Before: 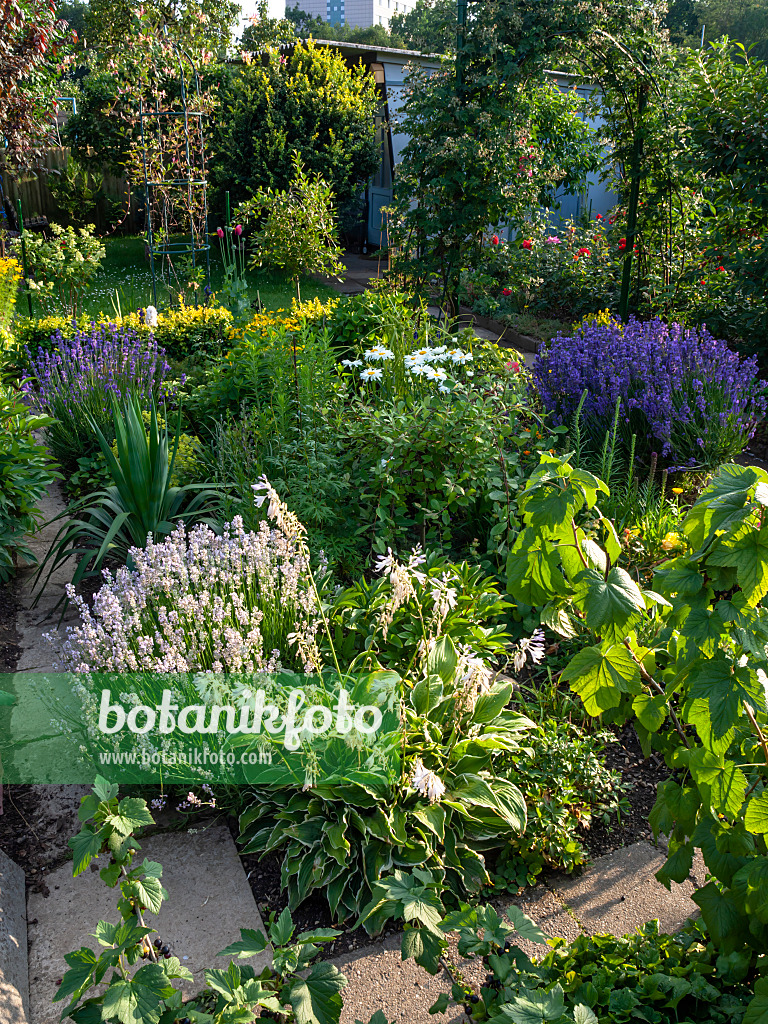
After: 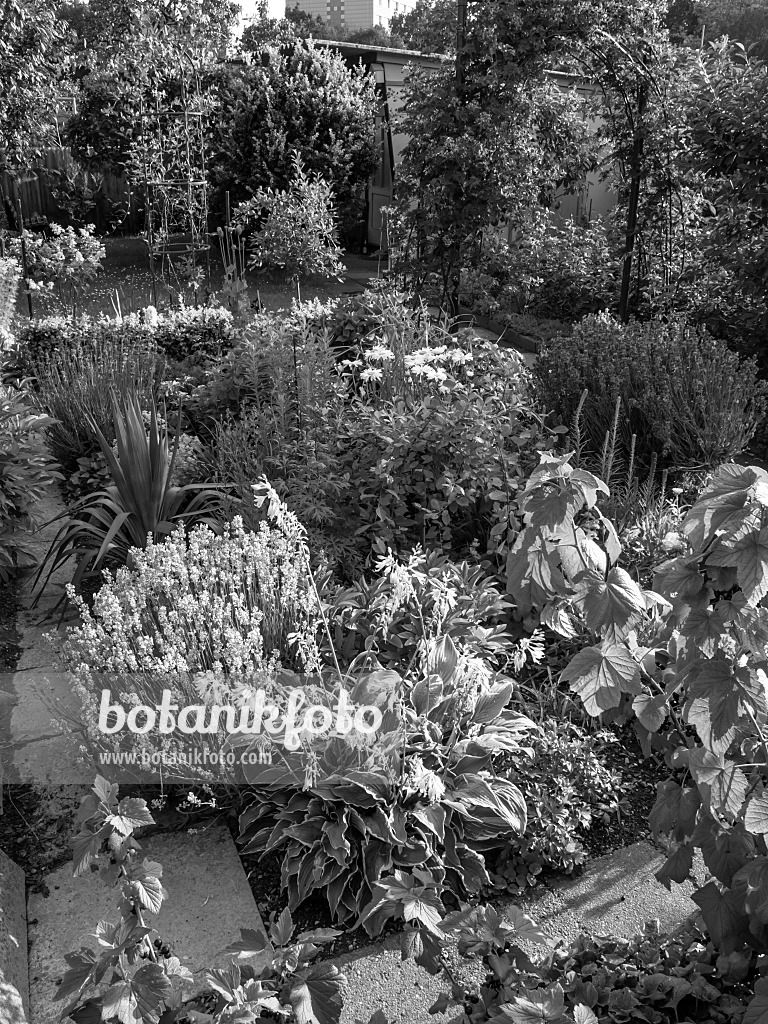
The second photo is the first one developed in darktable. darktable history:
local contrast: mode bilateral grid, contrast 15, coarseness 36, detail 105%, midtone range 0.2
color zones: curves: ch1 [(0, -0.014) (0.143, -0.013) (0.286, -0.013) (0.429, -0.016) (0.571, -0.019) (0.714, -0.015) (0.857, 0.002) (1, -0.014)]
